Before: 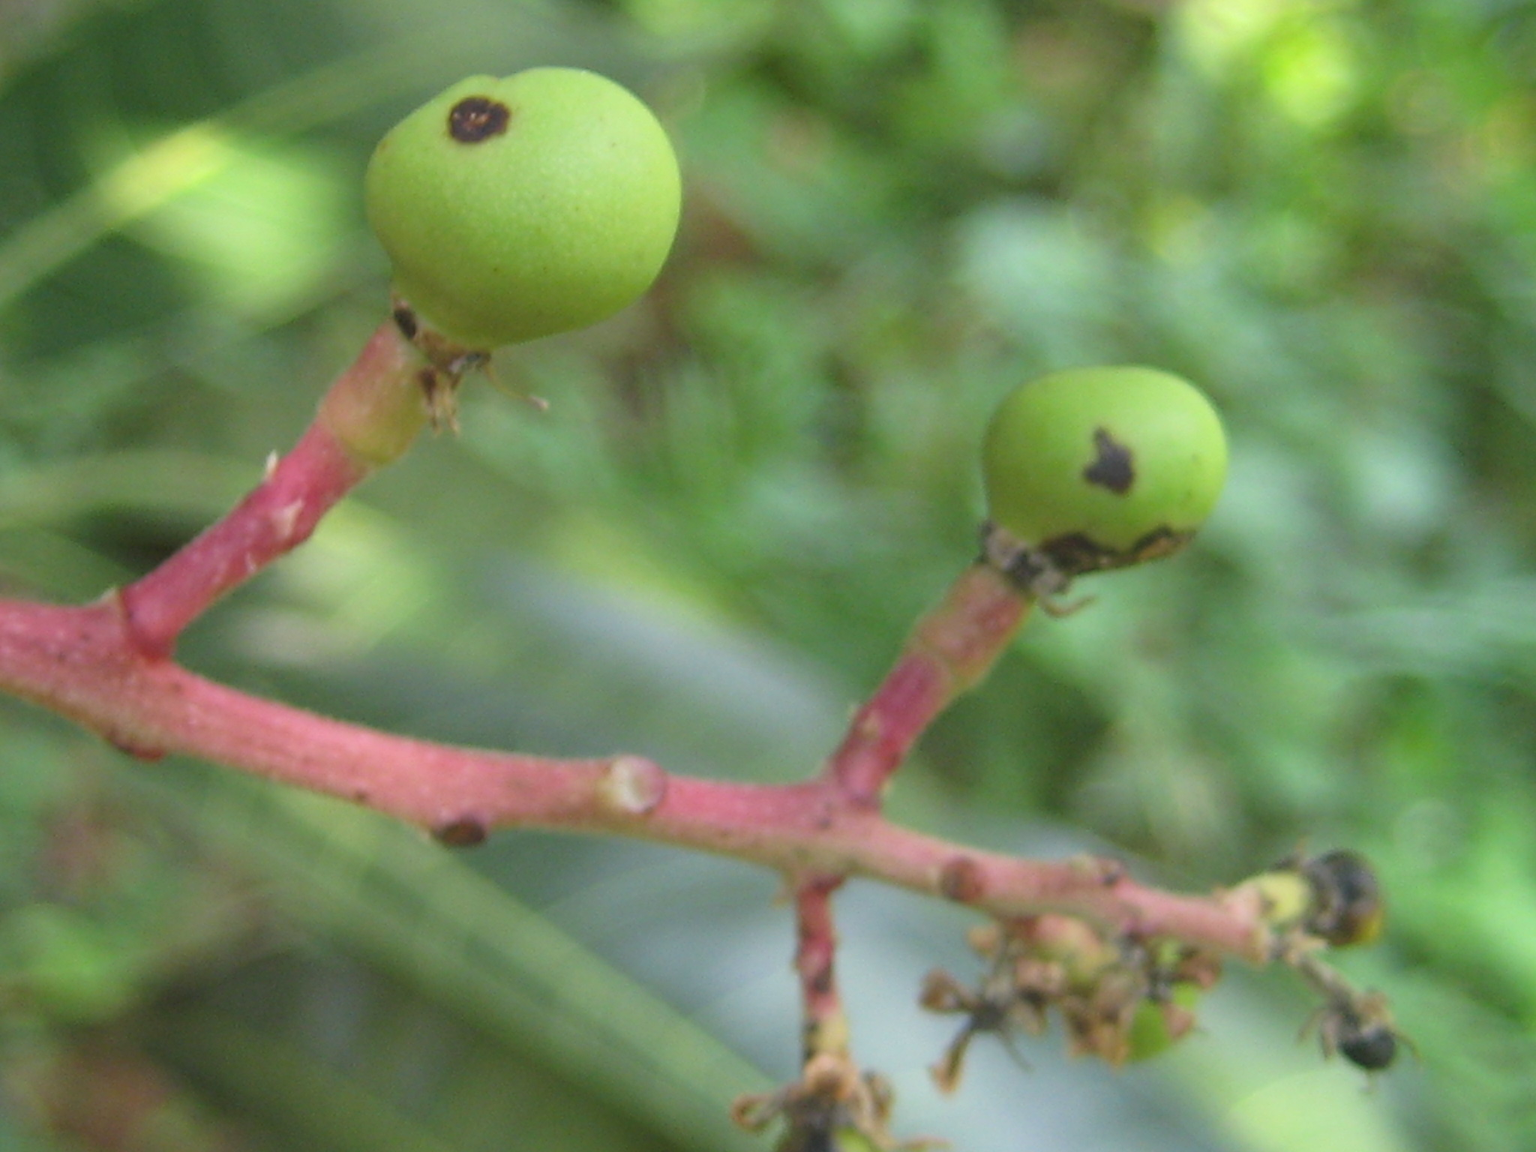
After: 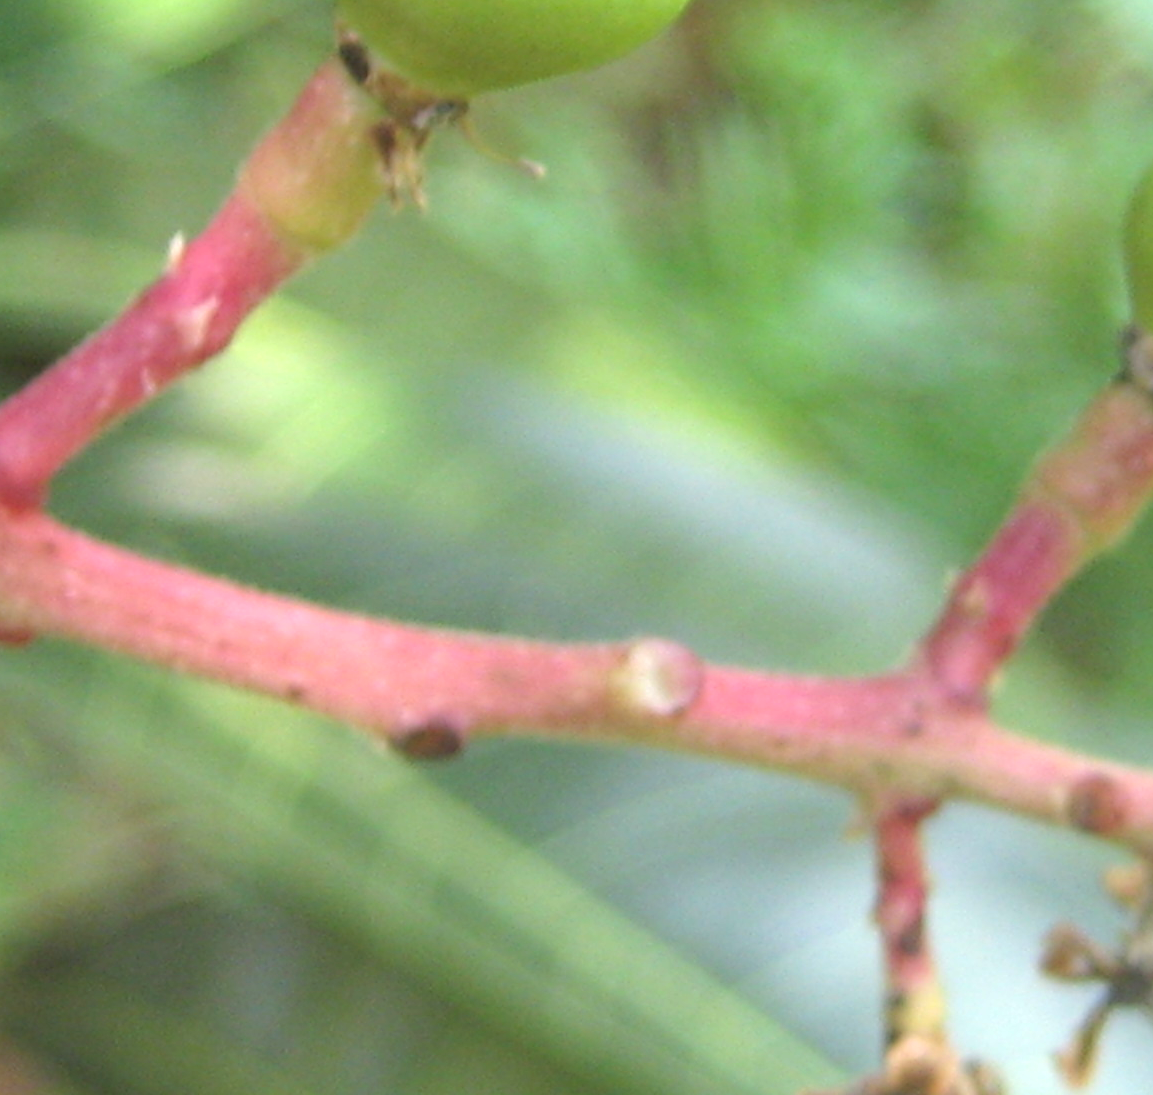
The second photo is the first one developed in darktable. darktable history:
crop: left 9.109%, top 24.032%, right 34.565%, bottom 4.648%
exposure: black level correction 0, exposure 0.692 EV, compensate exposure bias true, compensate highlight preservation false
tone equalizer: on, module defaults
